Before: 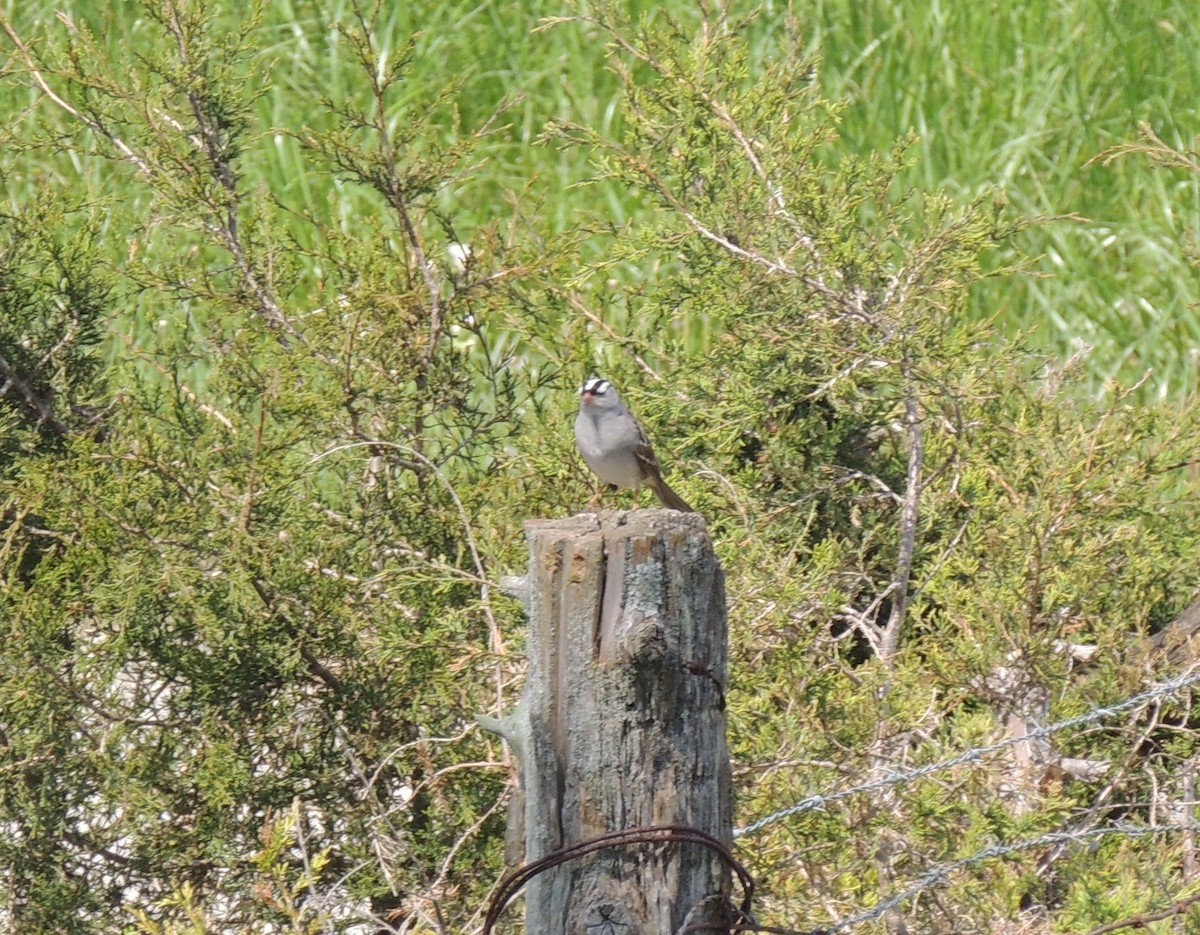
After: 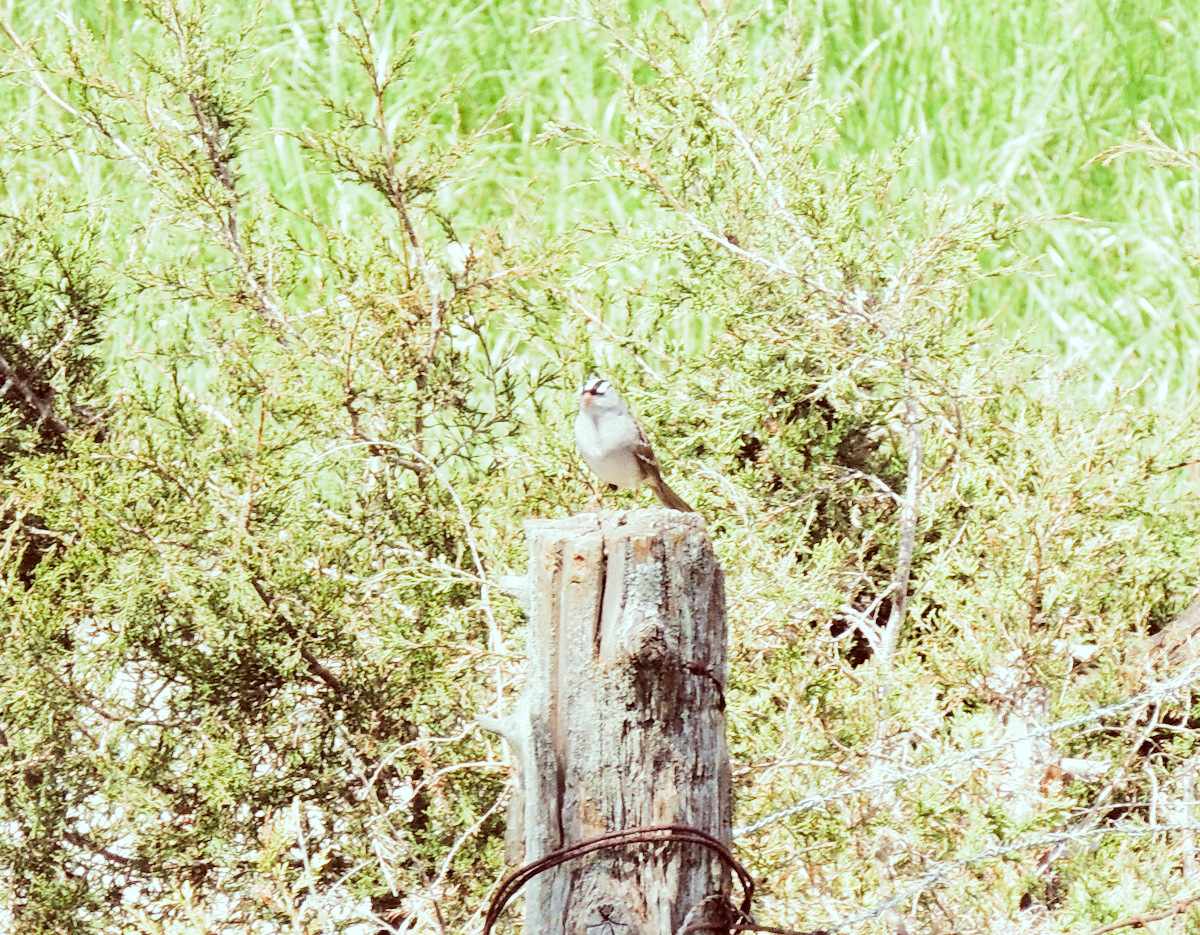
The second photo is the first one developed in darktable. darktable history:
exposure: black level correction 0, exposure 1.098 EV, compensate highlight preservation false
filmic rgb: black relative exposure -4.04 EV, white relative exposure 3 EV, hardness 3, contrast 1.501, preserve chrominance RGB euclidean norm, color science v5 (2021), contrast in shadows safe, contrast in highlights safe
contrast brightness saturation: saturation 0.124
color correction: highlights a* -7.25, highlights b* -0.191, shadows a* 20.6, shadows b* 11.83
